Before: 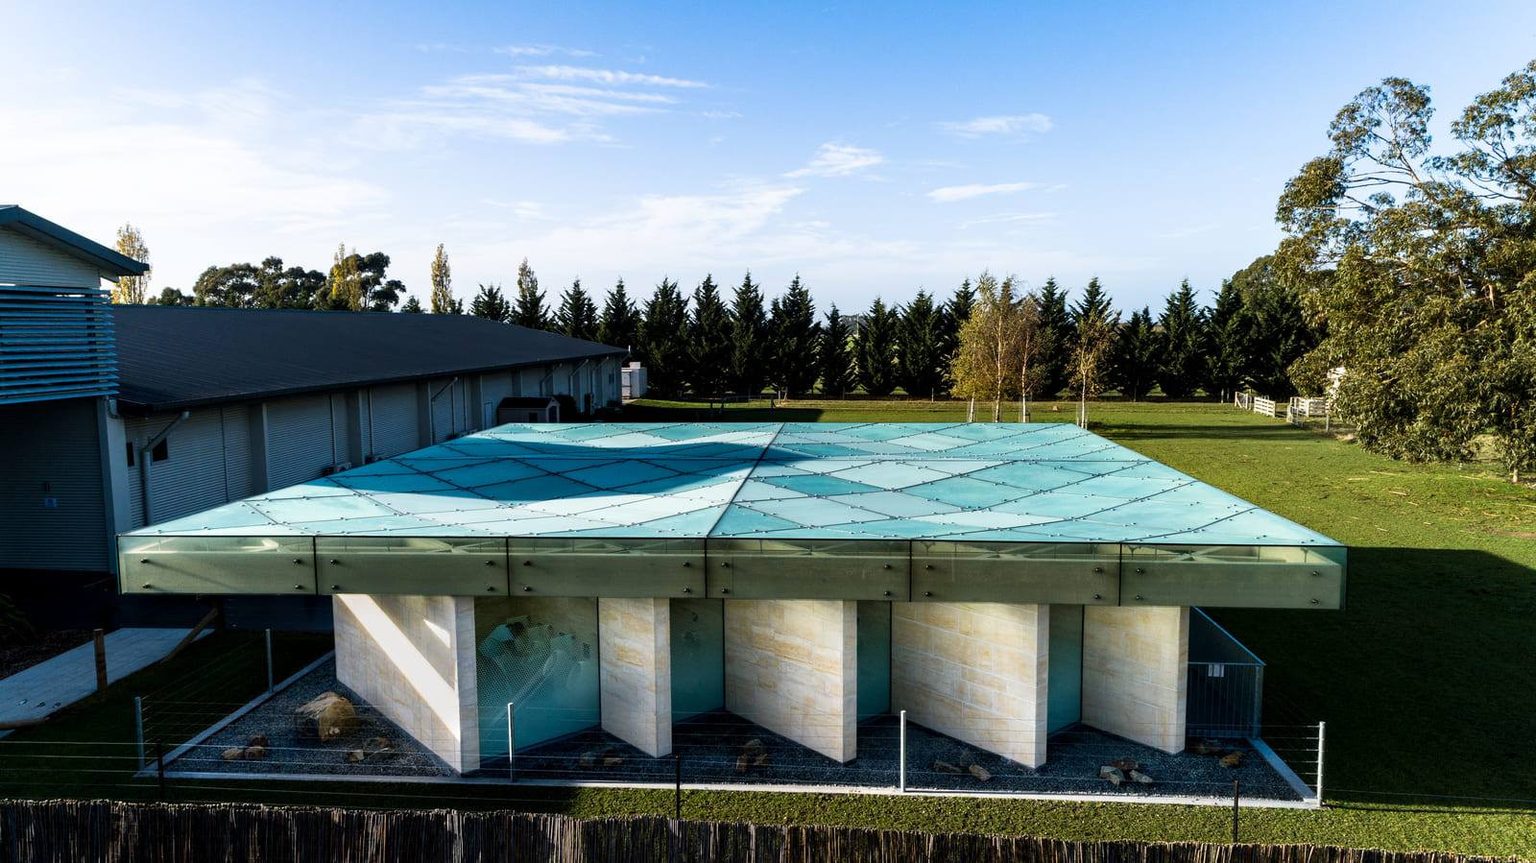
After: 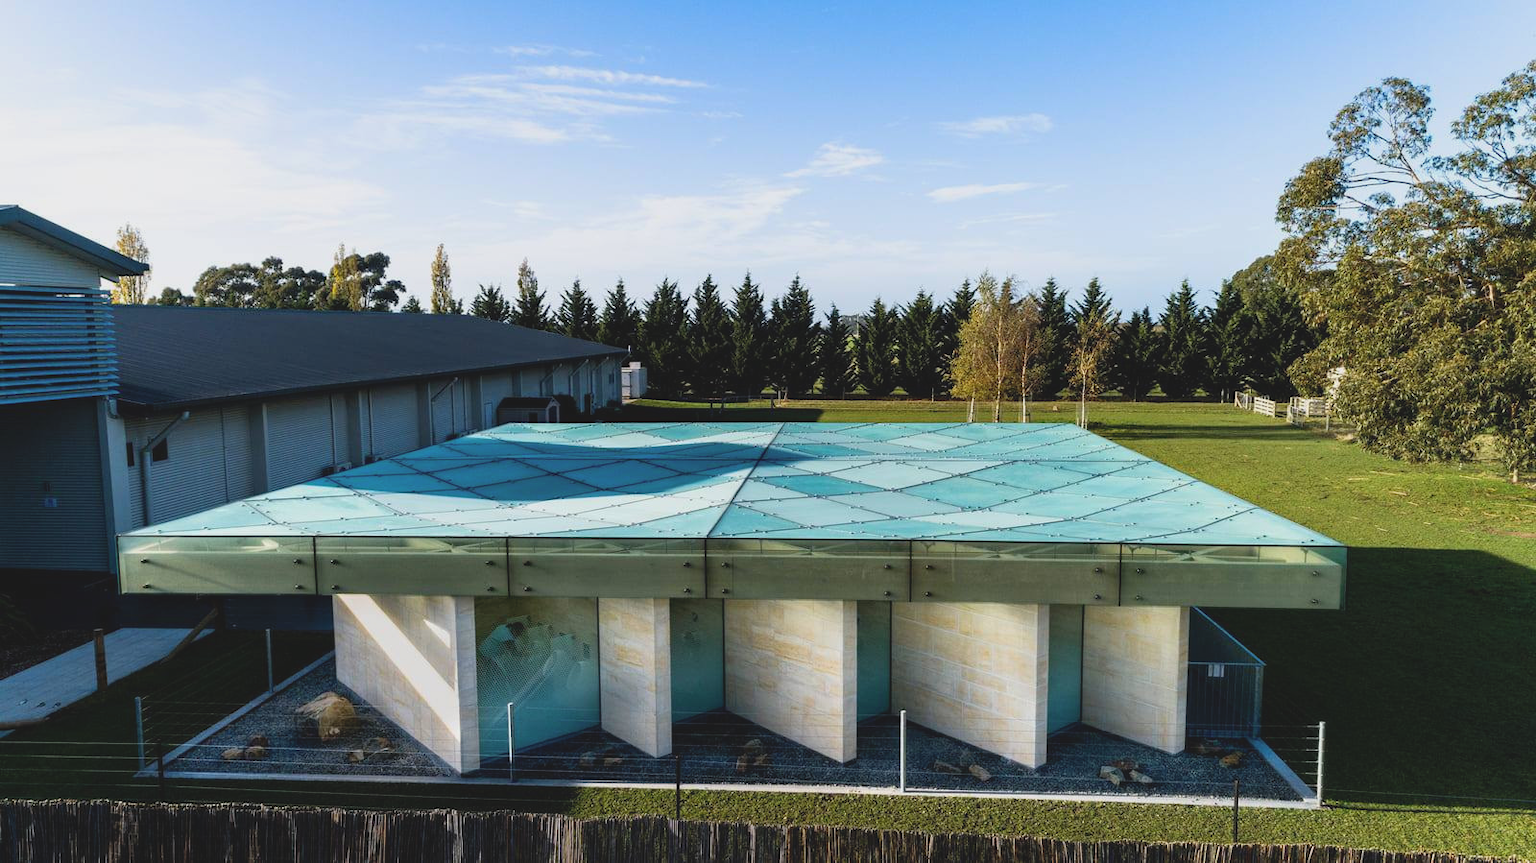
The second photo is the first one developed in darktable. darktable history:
contrast brightness saturation: contrast -0.15, brightness 0.05, saturation -0.12
color correction: saturation 1.11
